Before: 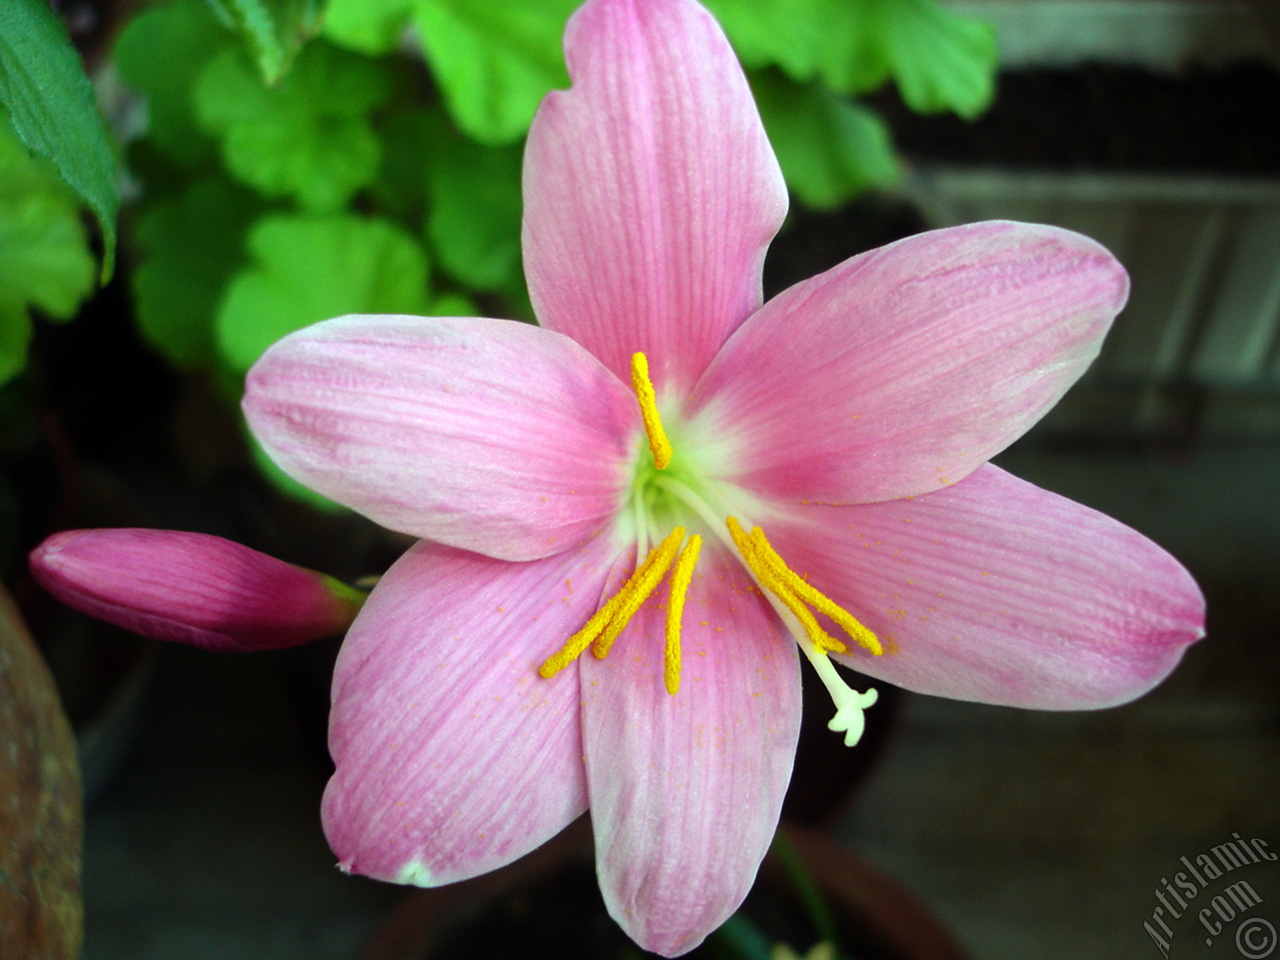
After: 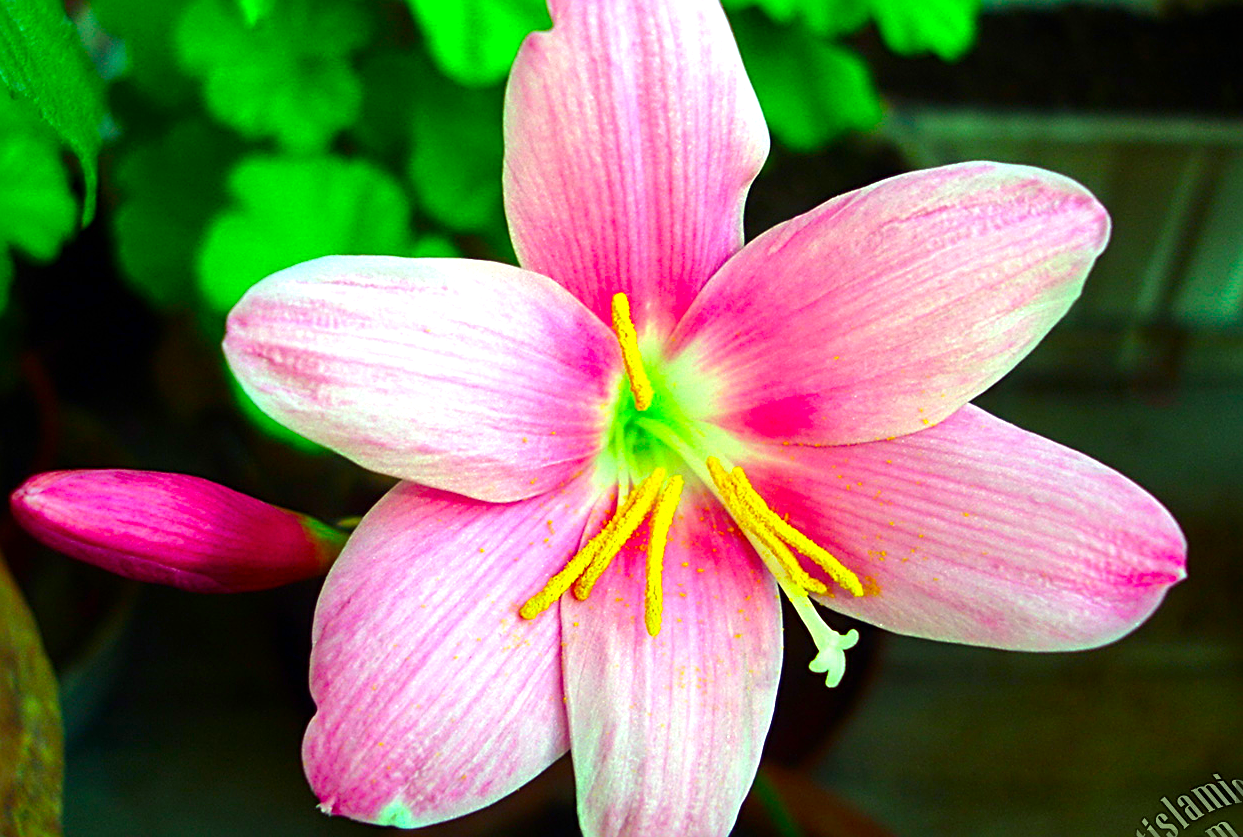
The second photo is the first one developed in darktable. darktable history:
shadows and highlights: radius 264.75, soften with gaussian
crop: left 1.507%, top 6.147%, right 1.379%, bottom 6.637%
contrast brightness saturation: brightness -0.09
color correction: highlights a* -10.77, highlights b* 9.8, saturation 1.72
exposure: exposure 0.64 EV, compensate highlight preservation false
sharpen: radius 2.584, amount 0.688
